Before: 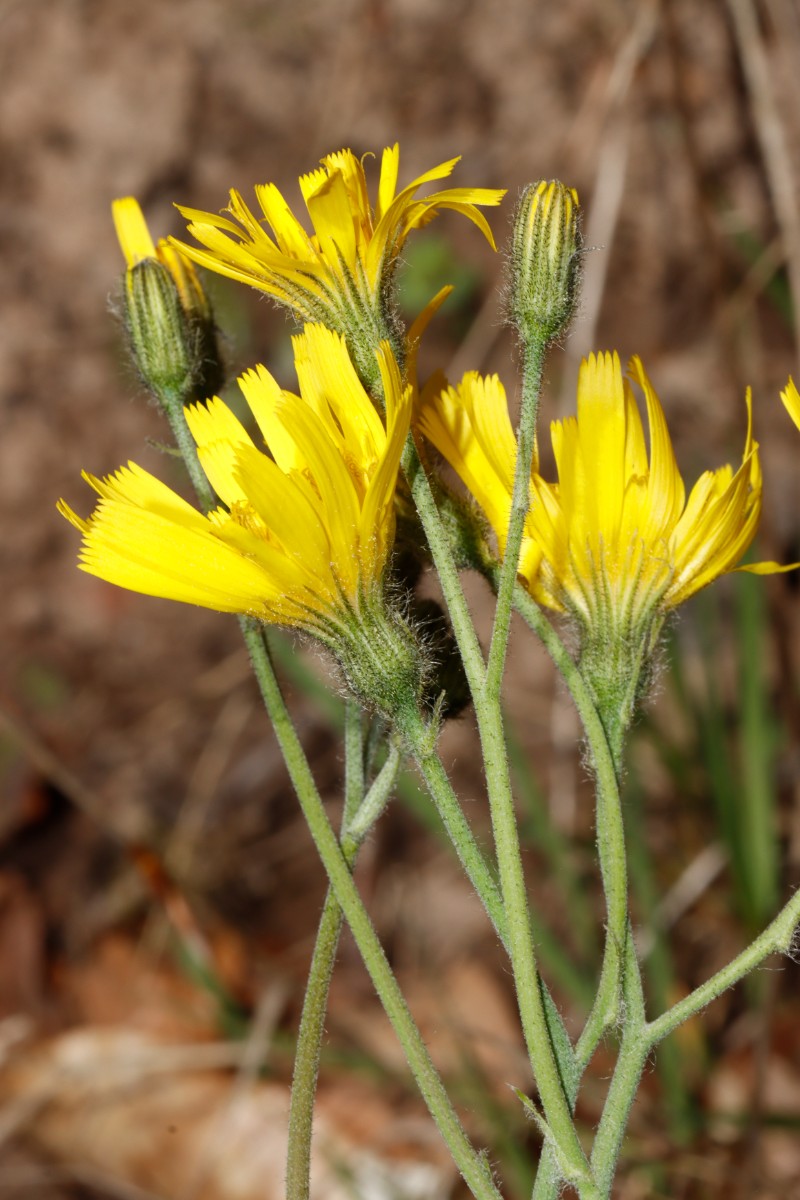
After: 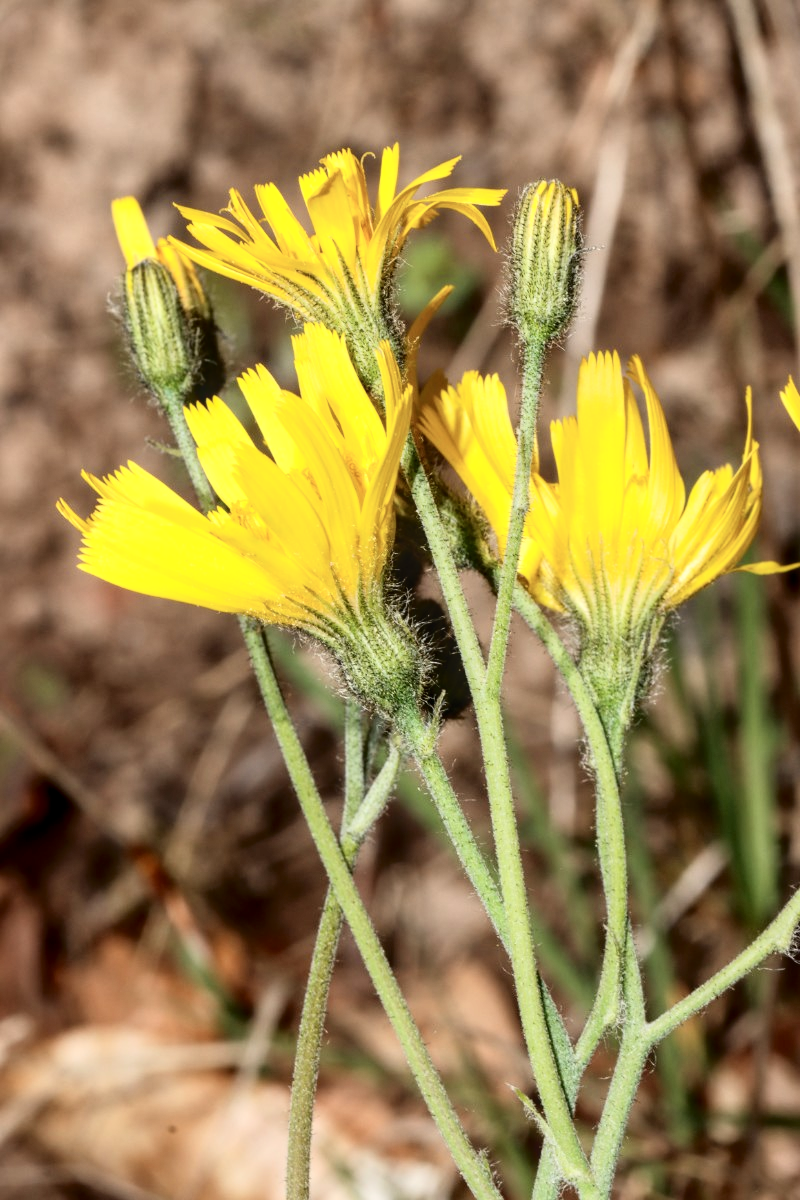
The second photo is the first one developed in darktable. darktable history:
local contrast: on, module defaults
tone curve: curves: ch0 [(0, 0) (0.003, 0.011) (0.011, 0.014) (0.025, 0.023) (0.044, 0.035) (0.069, 0.047) (0.1, 0.065) (0.136, 0.098) (0.177, 0.139) (0.224, 0.214) (0.277, 0.306) (0.335, 0.392) (0.399, 0.484) (0.468, 0.584) (0.543, 0.68) (0.623, 0.772) (0.709, 0.847) (0.801, 0.905) (0.898, 0.951) (1, 1)], color space Lab, independent channels, preserve colors none
